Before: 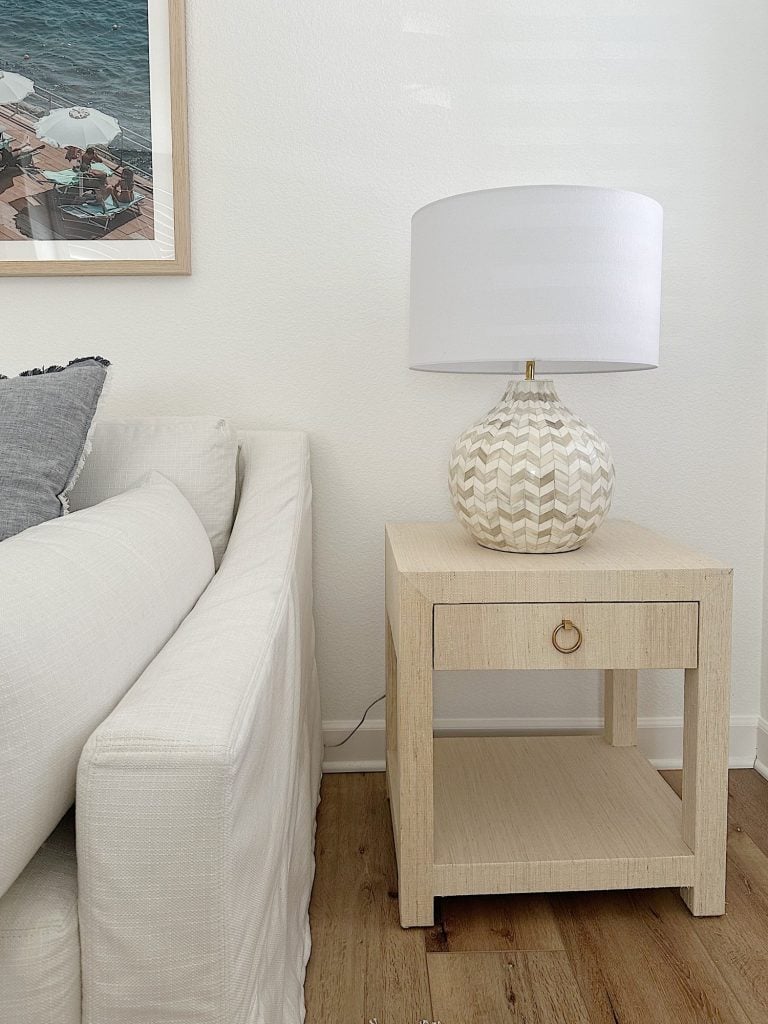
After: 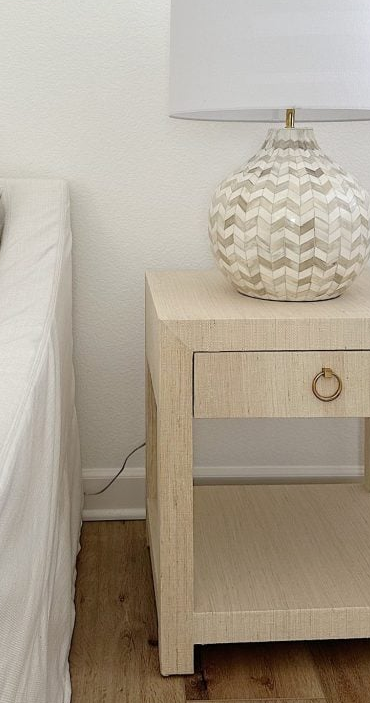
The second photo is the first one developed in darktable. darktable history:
crop: left 31.379%, top 24.658%, right 20.326%, bottom 6.628%
tone equalizer: on, module defaults
